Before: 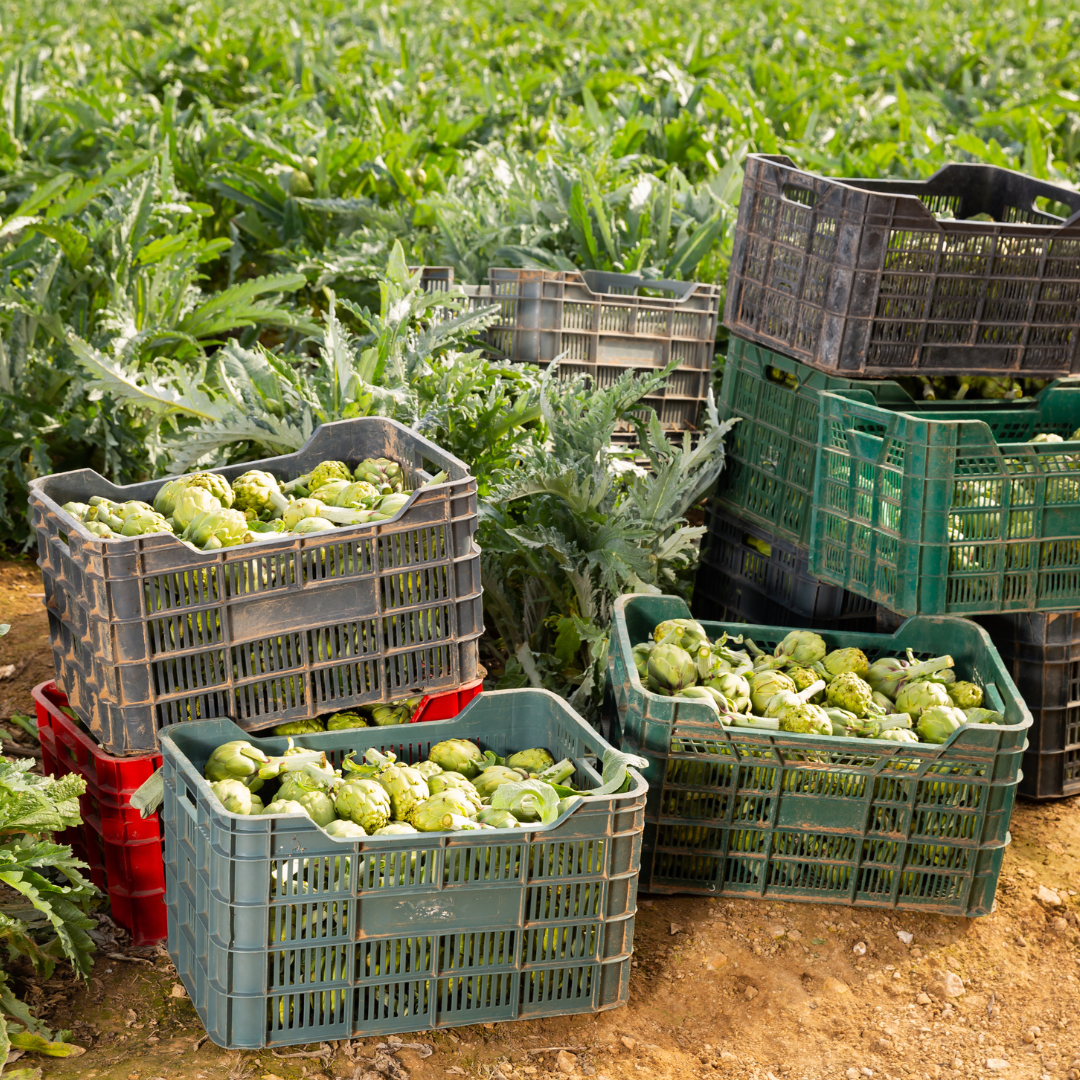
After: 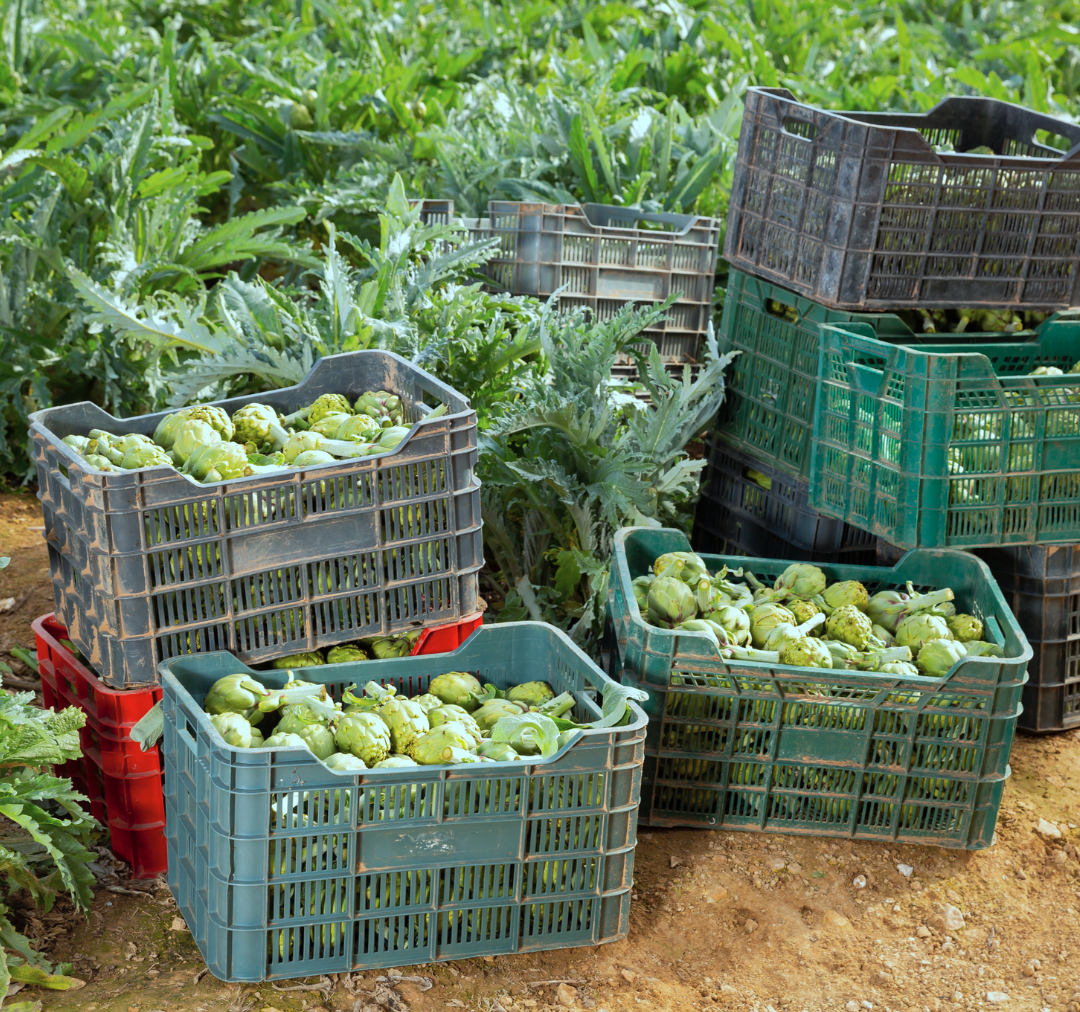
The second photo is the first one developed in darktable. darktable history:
color correction: highlights a* -11.71, highlights b* -15.58
crop and rotate: top 6.25%
shadows and highlights: on, module defaults
